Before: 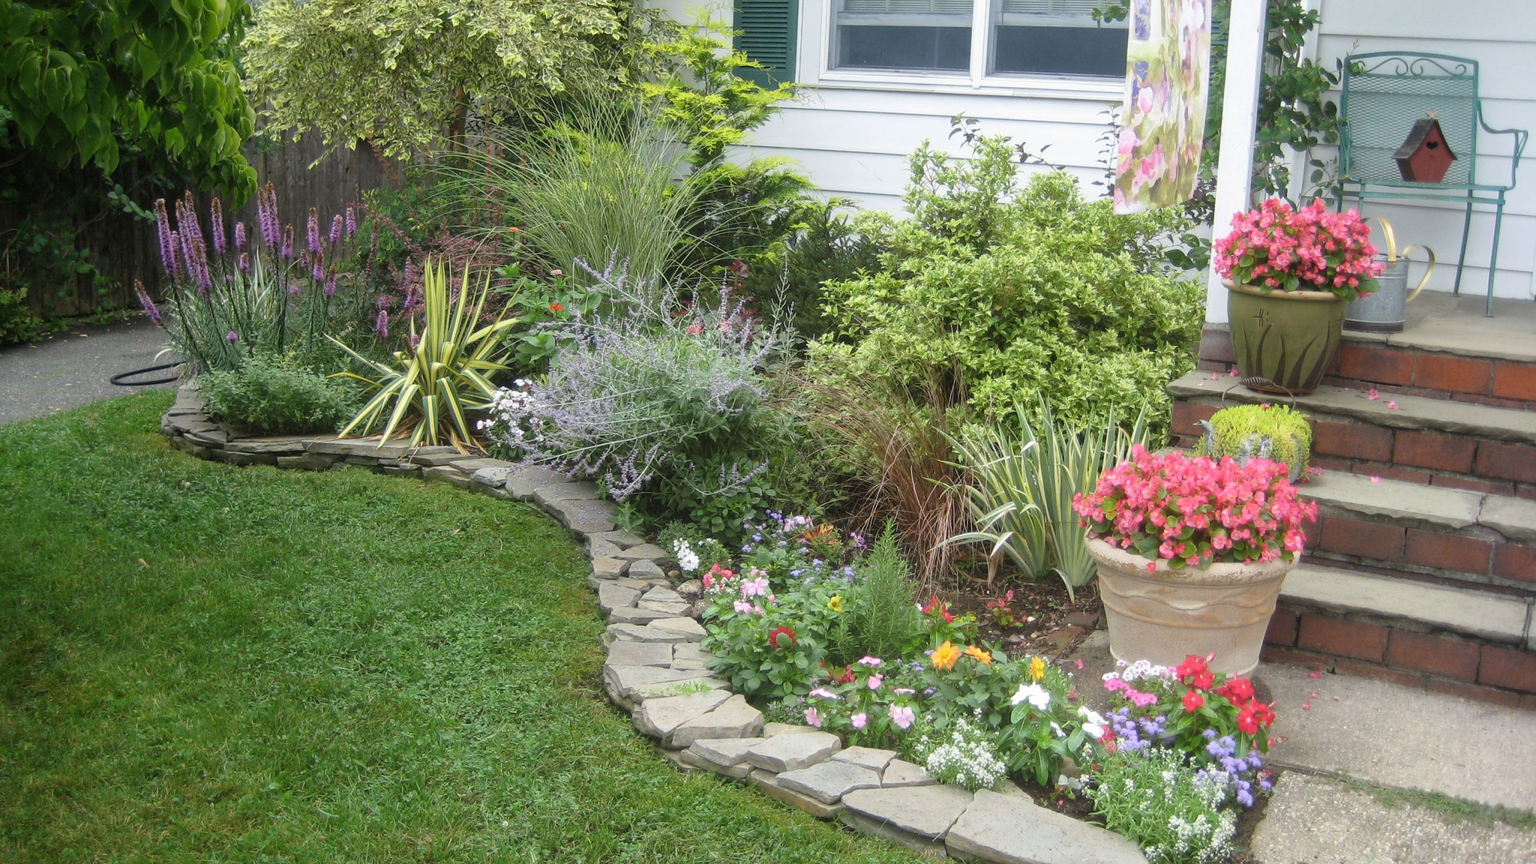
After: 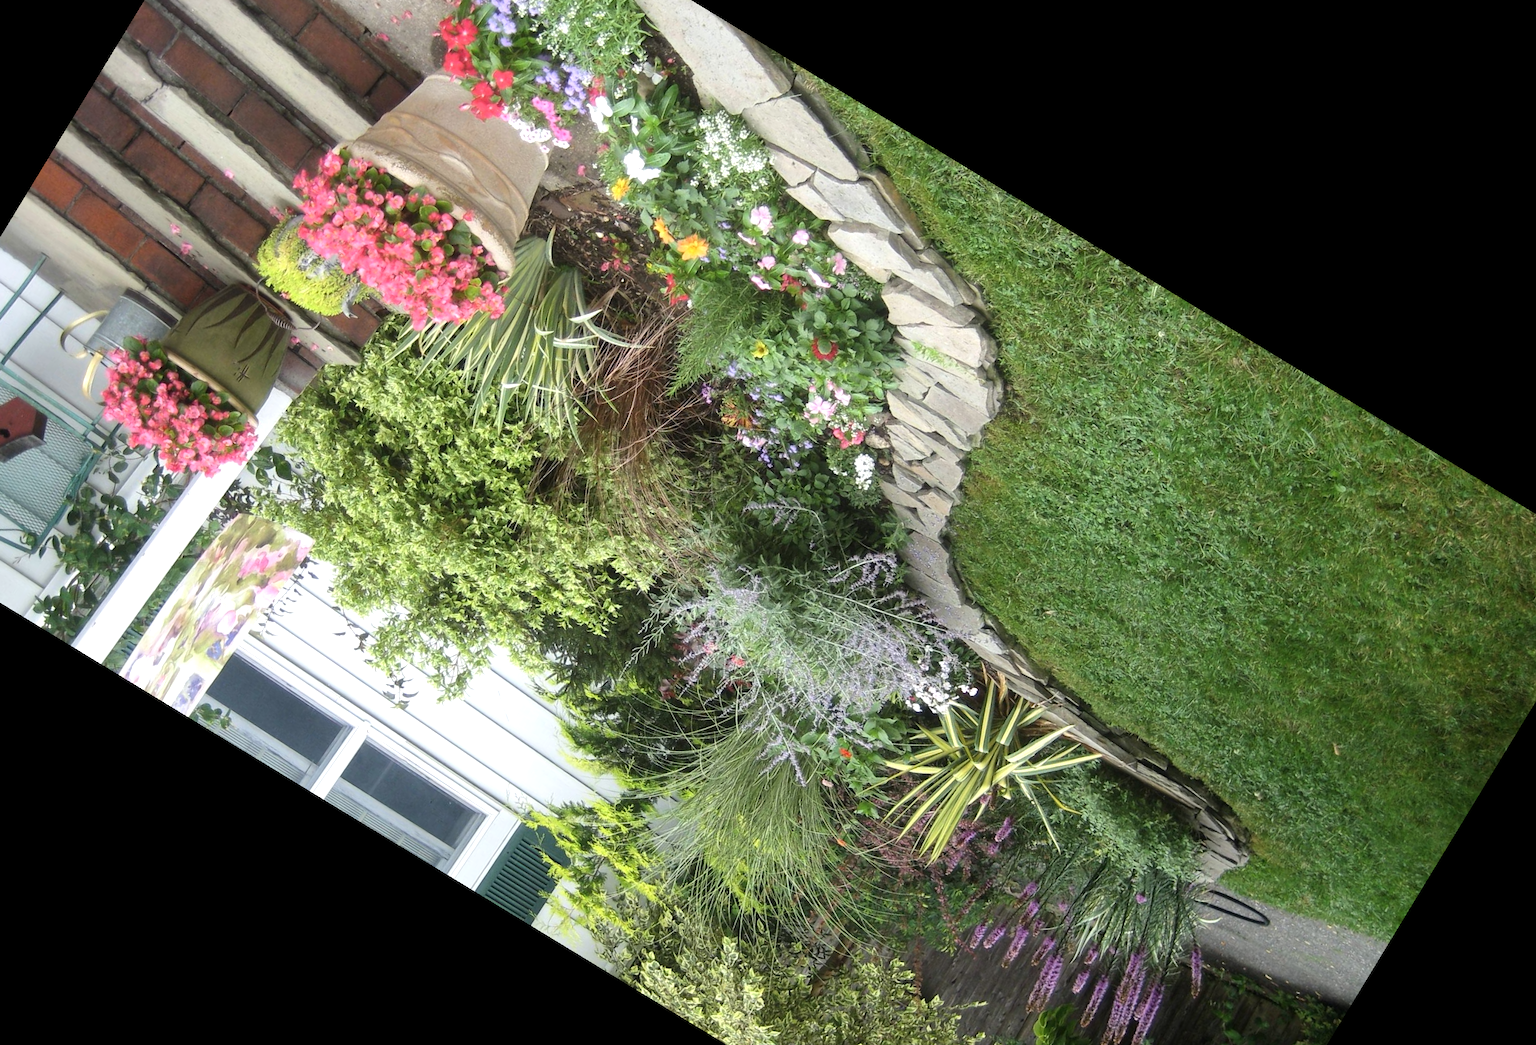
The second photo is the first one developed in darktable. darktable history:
tone equalizer: -8 EV -0.417 EV, -7 EV -0.389 EV, -6 EV -0.333 EV, -5 EV -0.222 EV, -3 EV 0.222 EV, -2 EV 0.333 EV, -1 EV 0.389 EV, +0 EV 0.417 EV, edges refinement/feathering 500, mask exposure compensation -1.57 EV, preserve details no
crop and rotate: angle 148.68°, left 9.111%, top 15.603%, right 4.588%, bottom 17.041%
contrast brightness saturation: saturation -0.05
